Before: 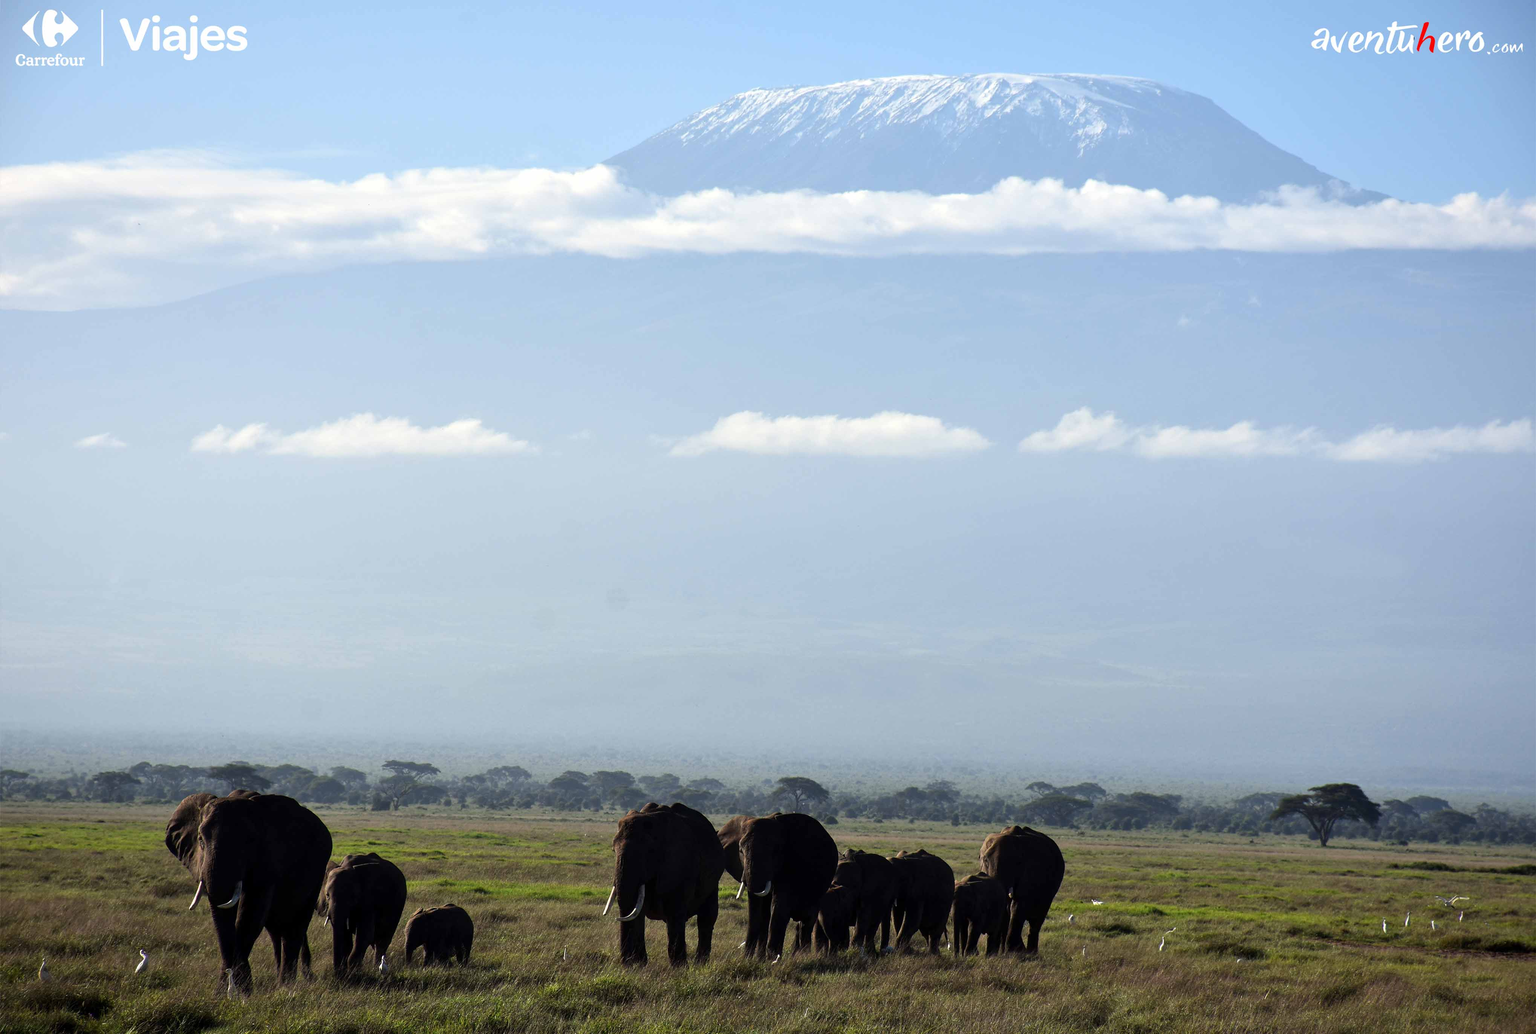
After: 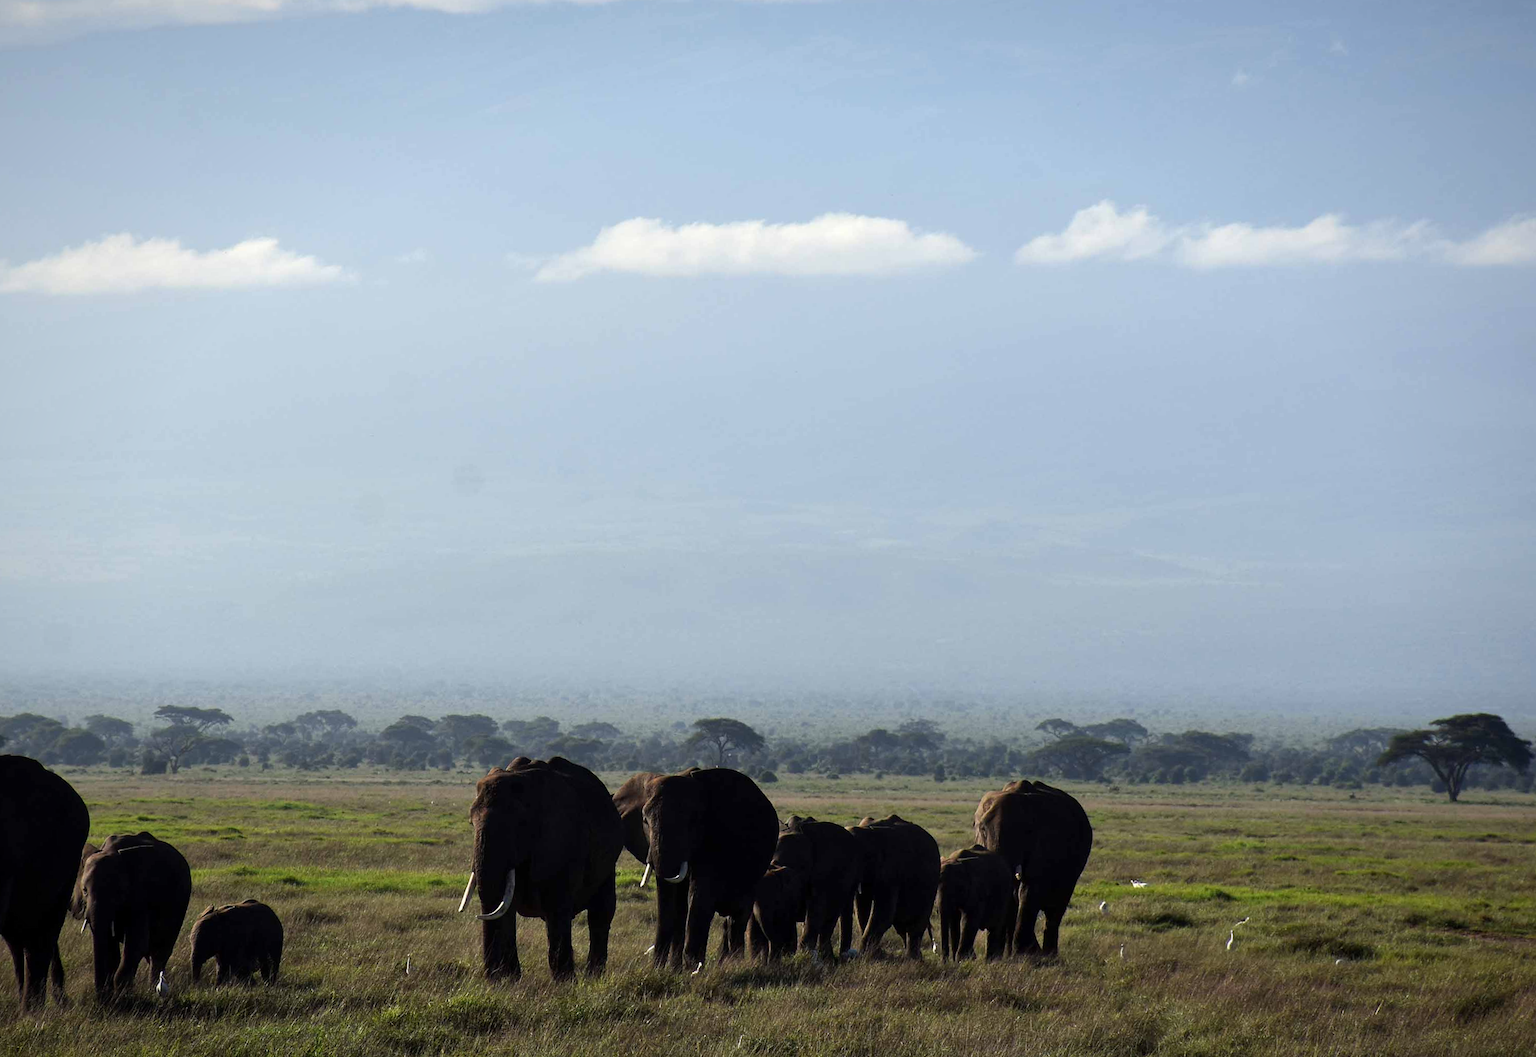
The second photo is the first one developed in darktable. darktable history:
vignetting: fall-off start 80.87%, fall-off radius 61.59%, brightness -0.384, saturation 0.007, center (0, 0.007), automatic ratio true, width/height ratio 1.418
crop: left 16.871%, top 22.857%, right 9.116%
rotate and perspective: rotation -1.32°, lens shift (horizontal) -0.031, crop left 0.015, crop right 0.985, crop top 0.047, crop bottom 0.982
